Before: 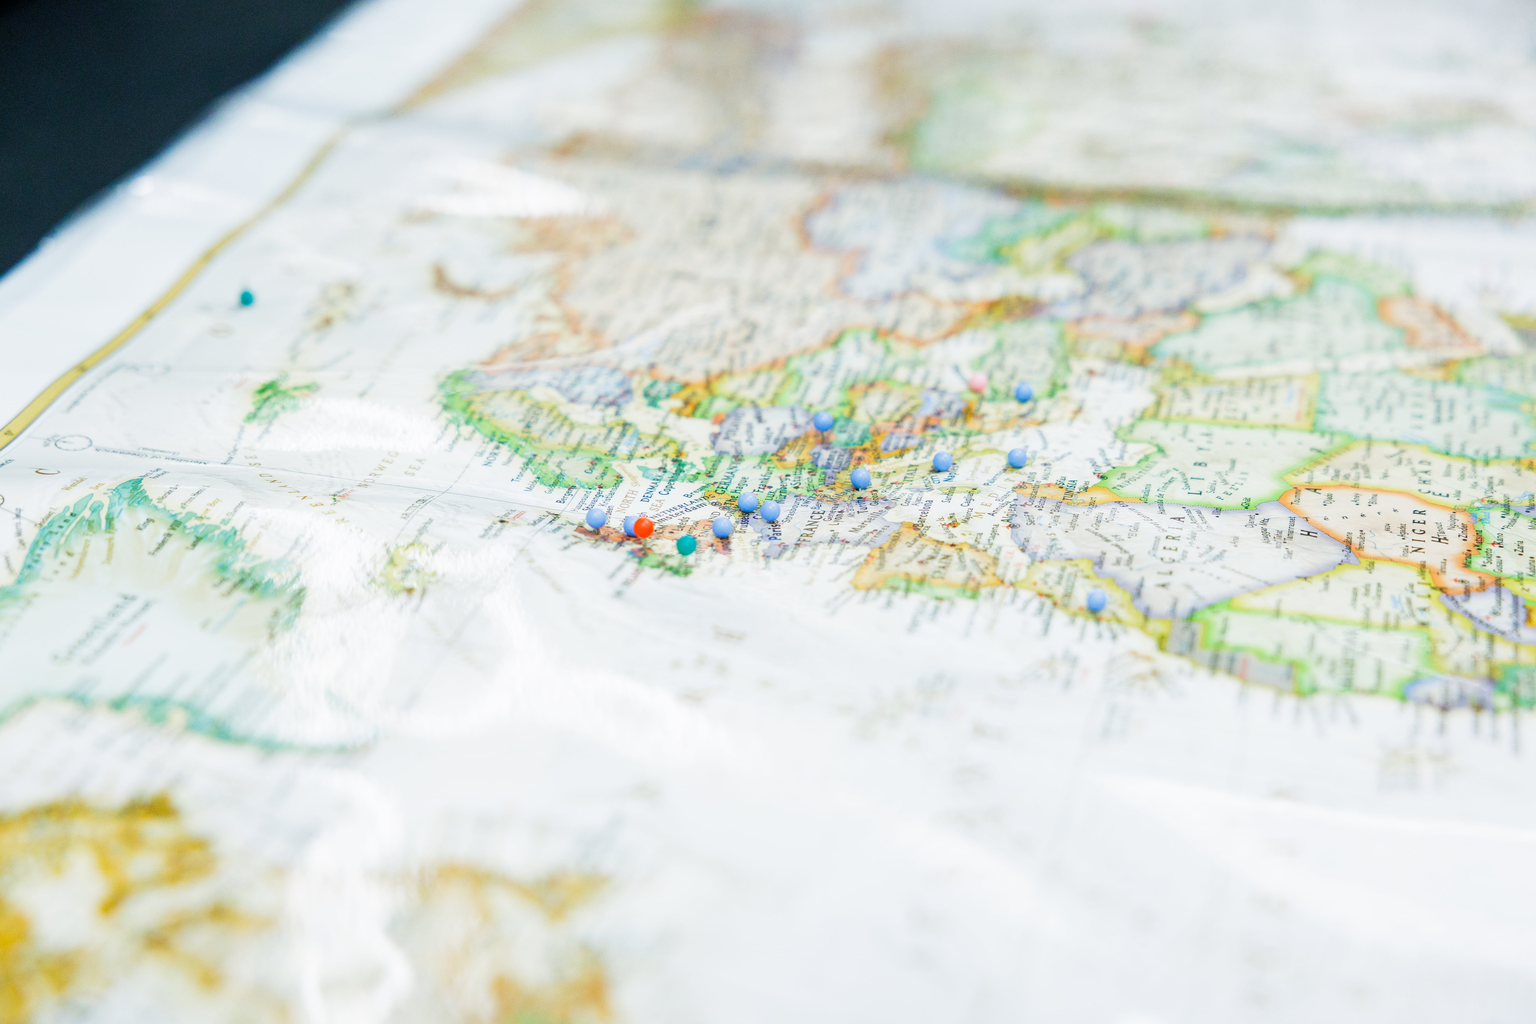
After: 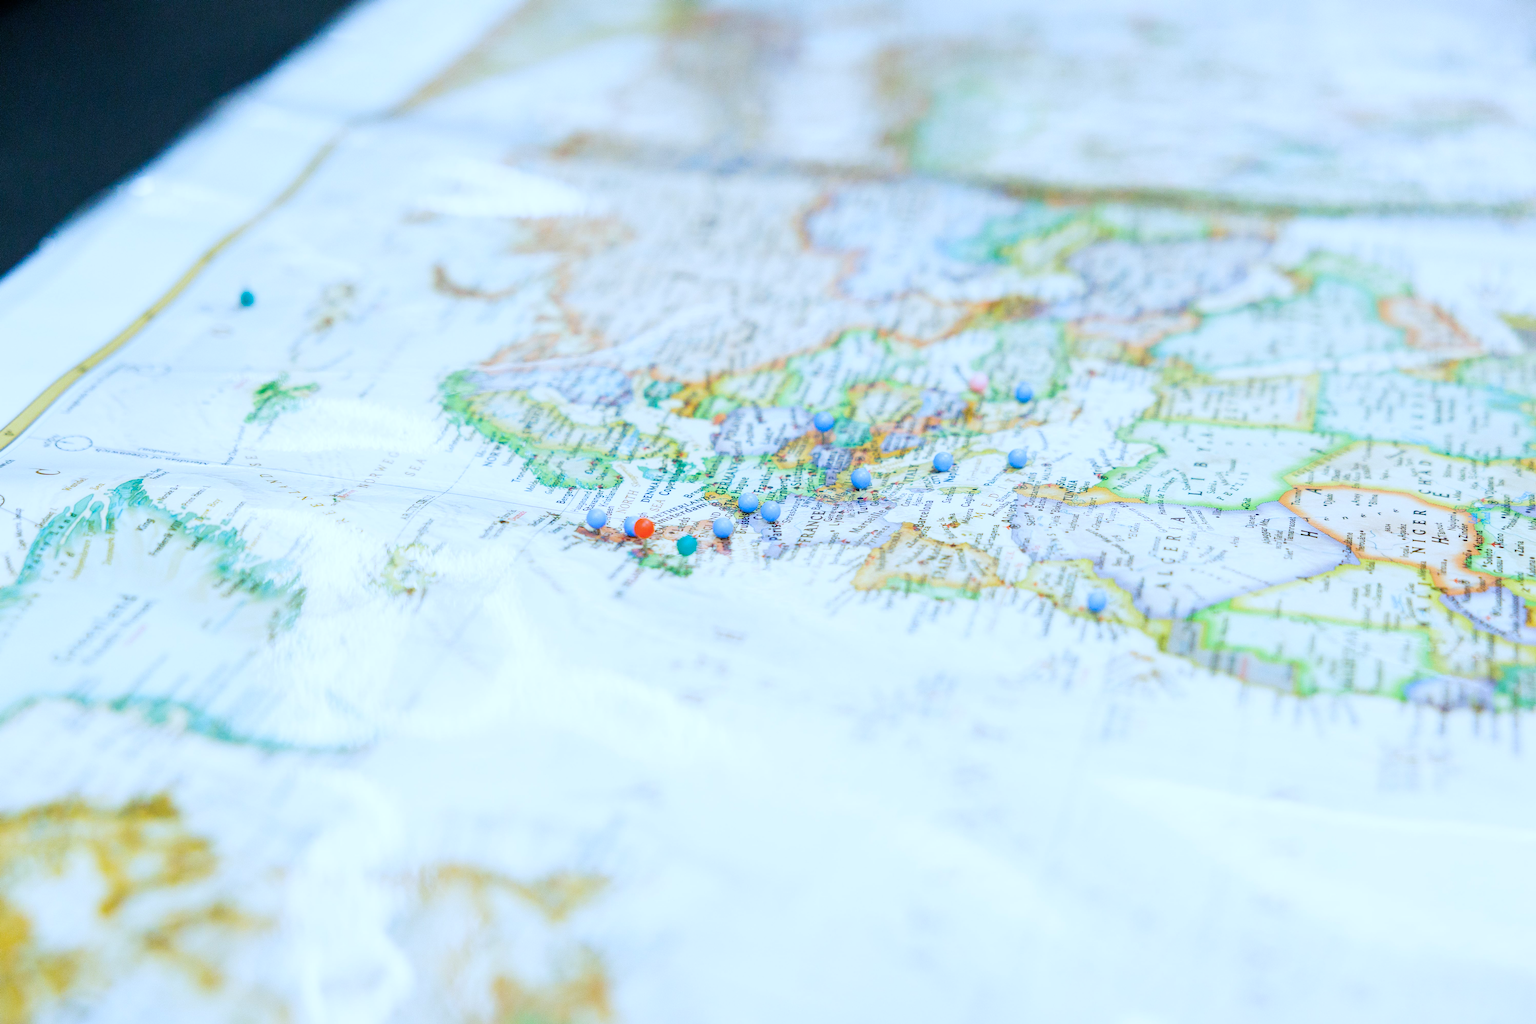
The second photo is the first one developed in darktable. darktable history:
color calibration: x 0.381, y 0.392, temperature 4086.48 K
